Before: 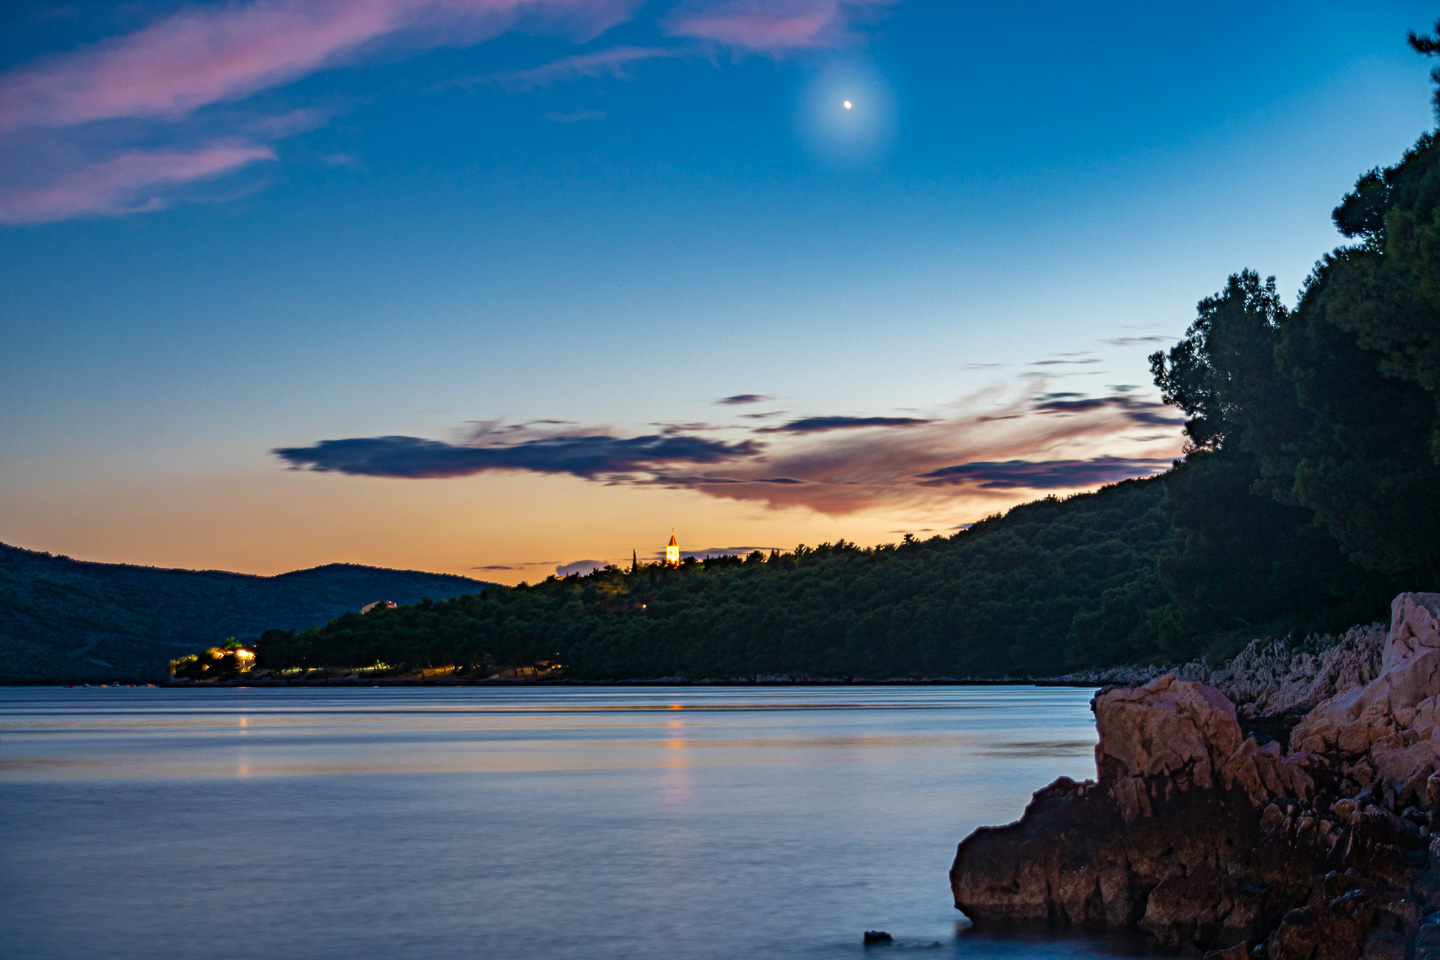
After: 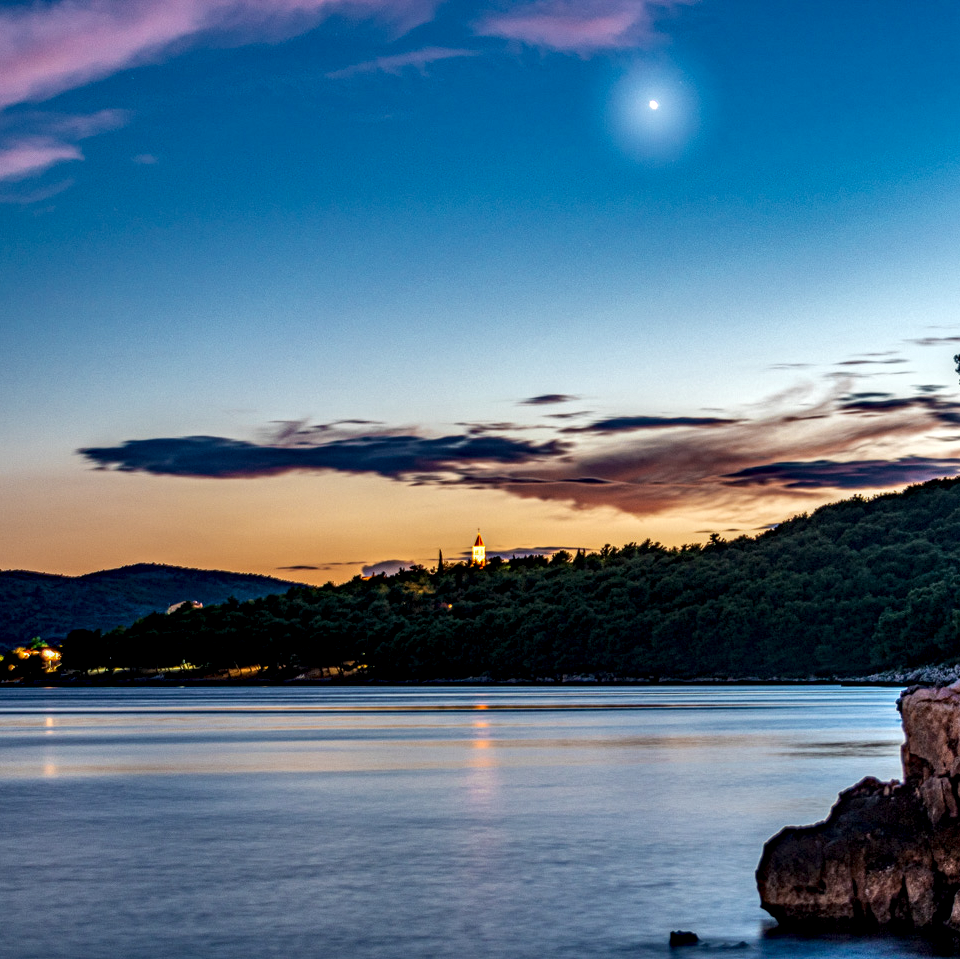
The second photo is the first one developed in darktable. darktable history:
crop and rotate: left 13.537%, right 19.796%
shadows and highlights: soften with gaussian
local contrast: highlights 19%, detail 186%
contrast brightness saturation: contrast -0.02, brightness -0.01, saturation 0.03
